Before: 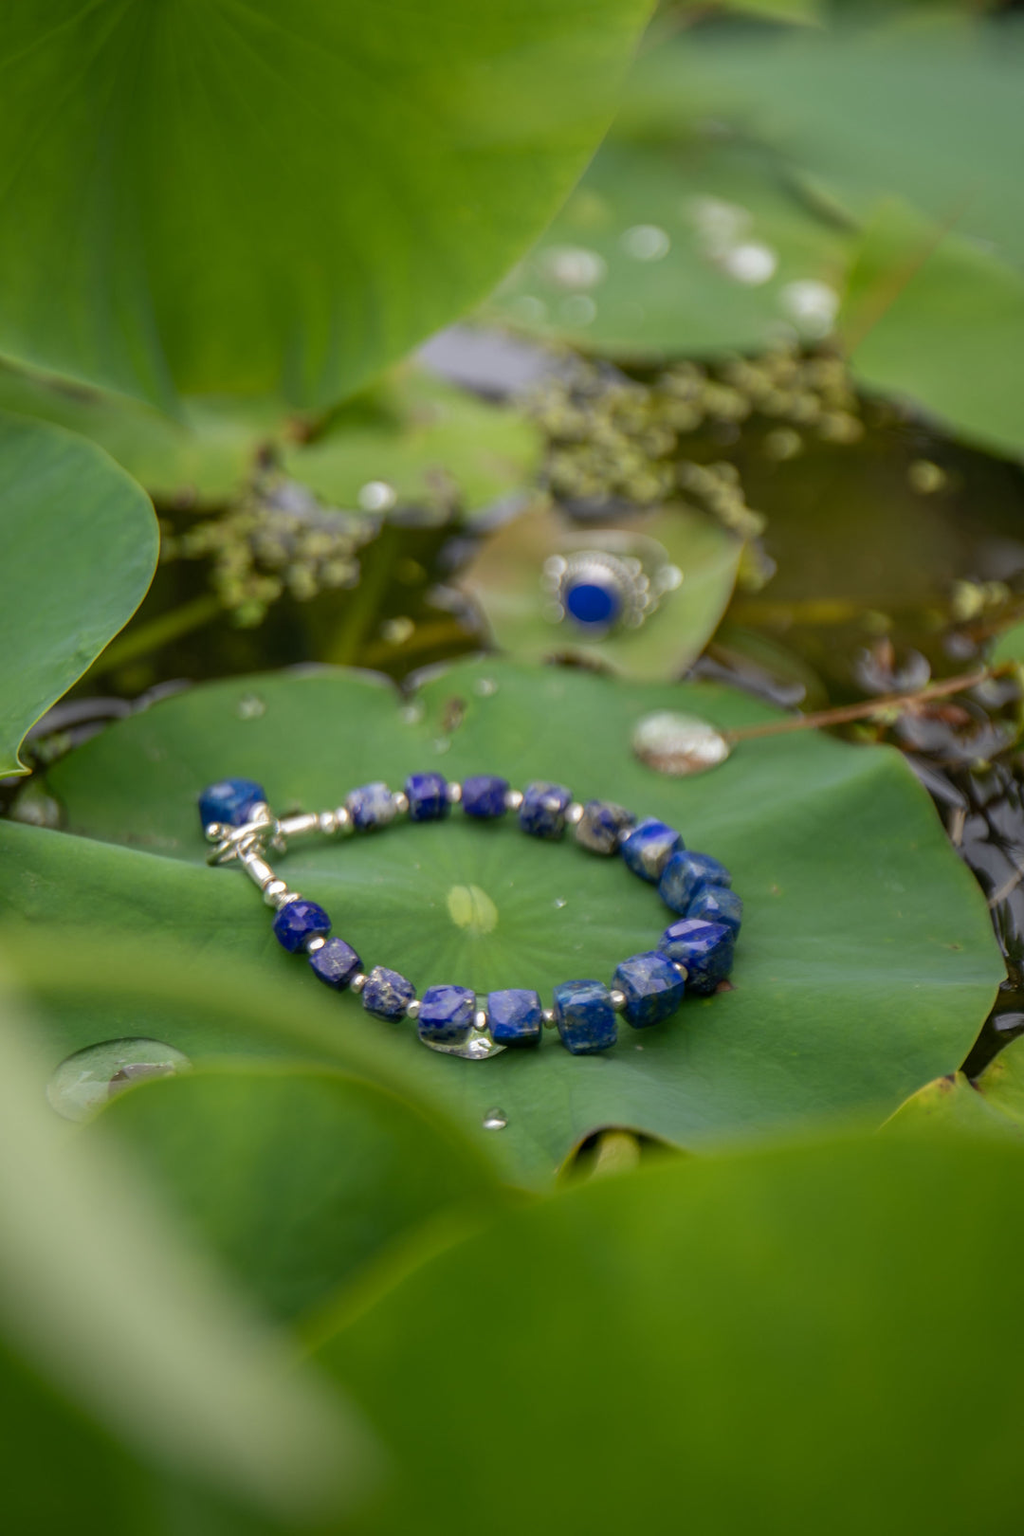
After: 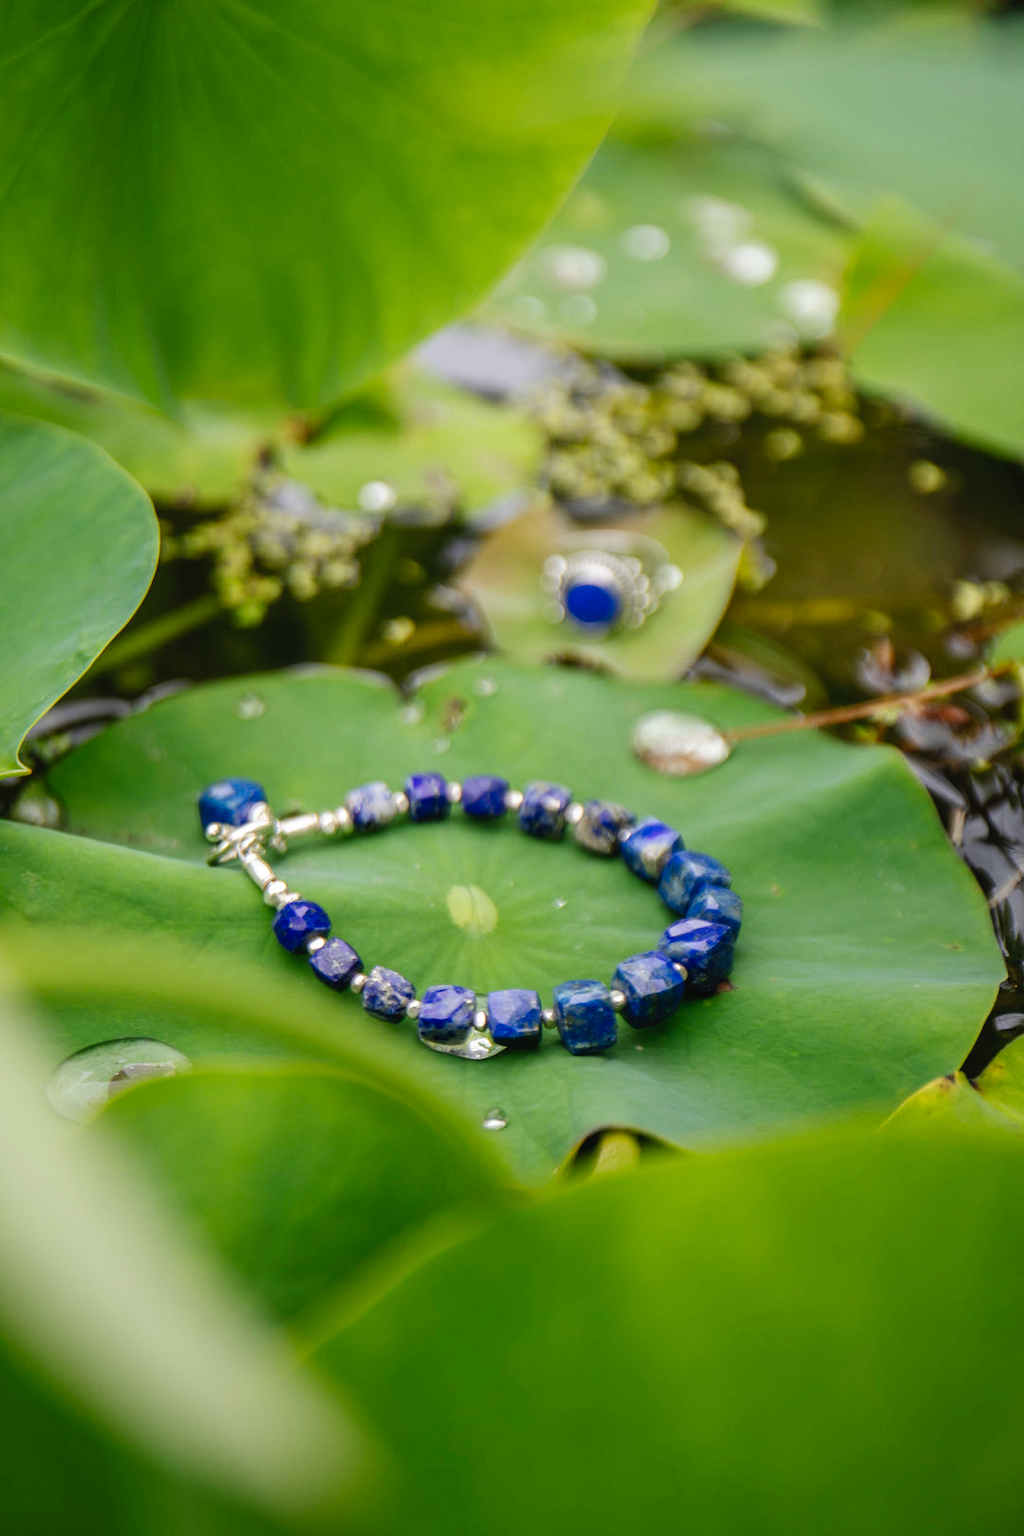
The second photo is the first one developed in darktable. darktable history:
tone curve: curves: ch0 [(0, 0.023) (0.087, 0.065) (0.184, 0.168) (0.45, 0.54) (0.57, 0.683) (0.722, 0.825) (0.877, 0.948) (1, 1)]; ch1 [(0, 0) (0.388, 0.369) (0.447, 0.447) (0.505, 0.5) (0.534, 0.528) (0.573, 0.583) (0.663, 0.68) (1, 1)]; ch2 [(0, 0) (0.314, 0.223) (0.427, 0.405) (0.492, 0.505) (0.531, 0.55) (0.589, 0.599) (1, 1)], preserve colors none
